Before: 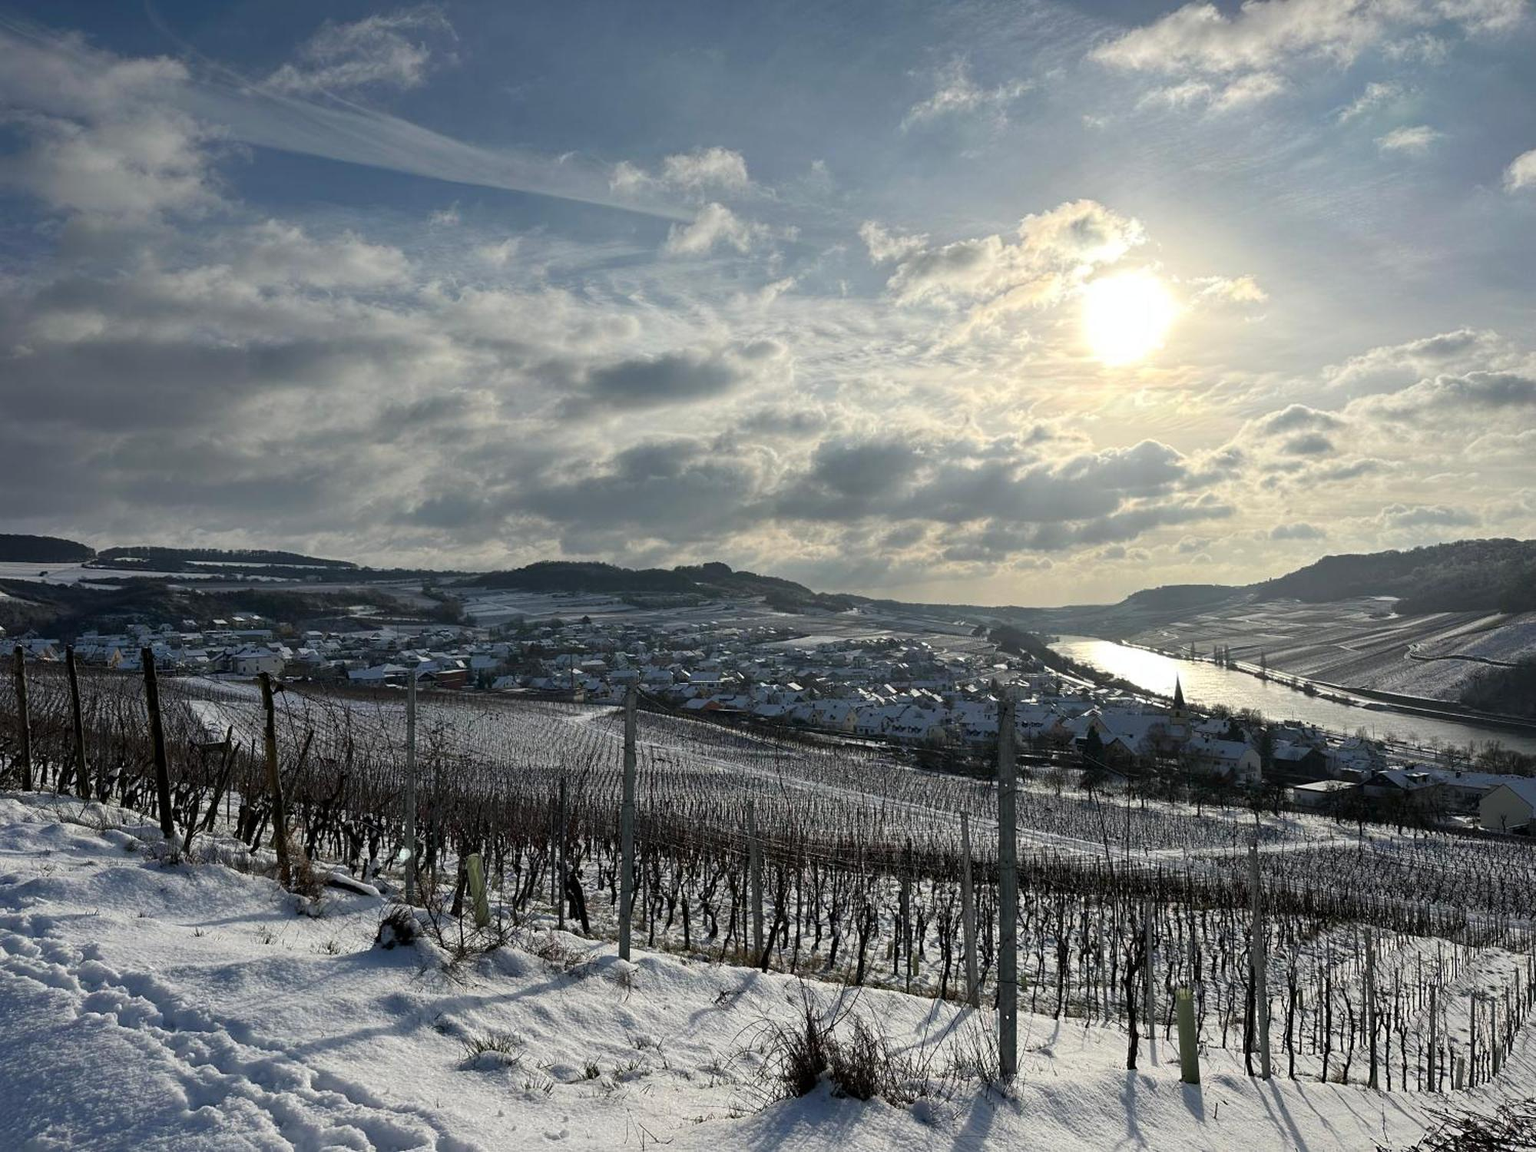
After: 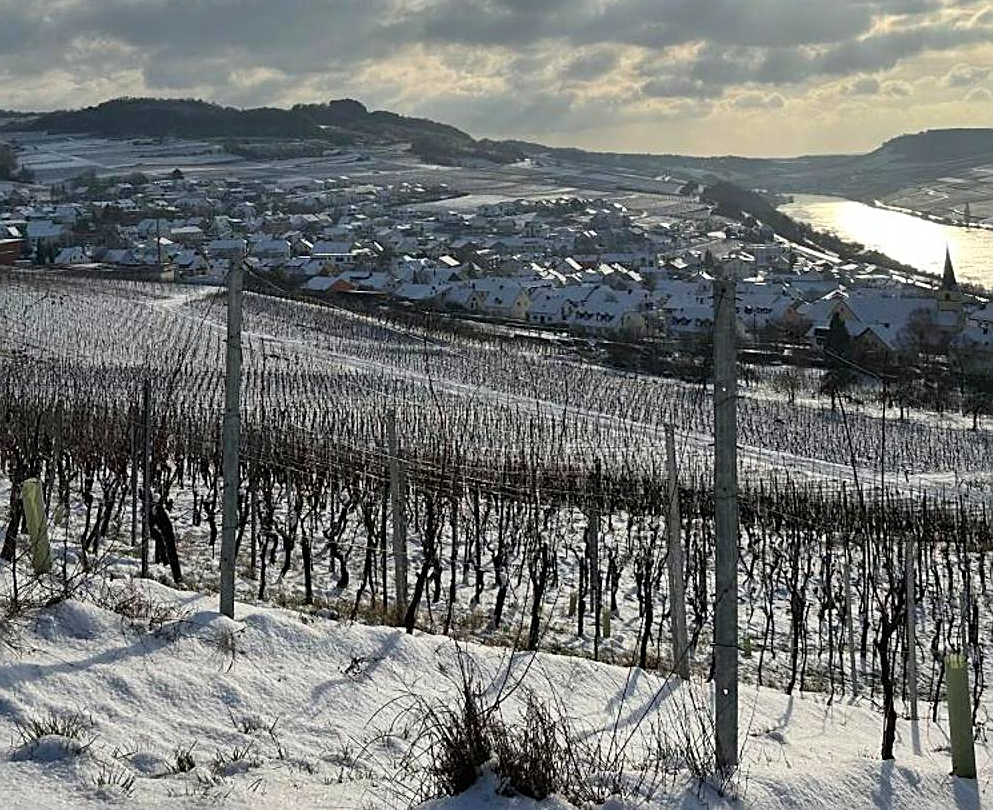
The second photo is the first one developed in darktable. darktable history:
sharpen: on, module defaults
crop: left 29.308%, top 42.215%, right 21.035%, bottom 3.493%
shadows and highlights: low approximation 0.01, soften with gaussian
contrast brightness saturation: contrast 0.072, brightness 0.08, saturation 0.184
